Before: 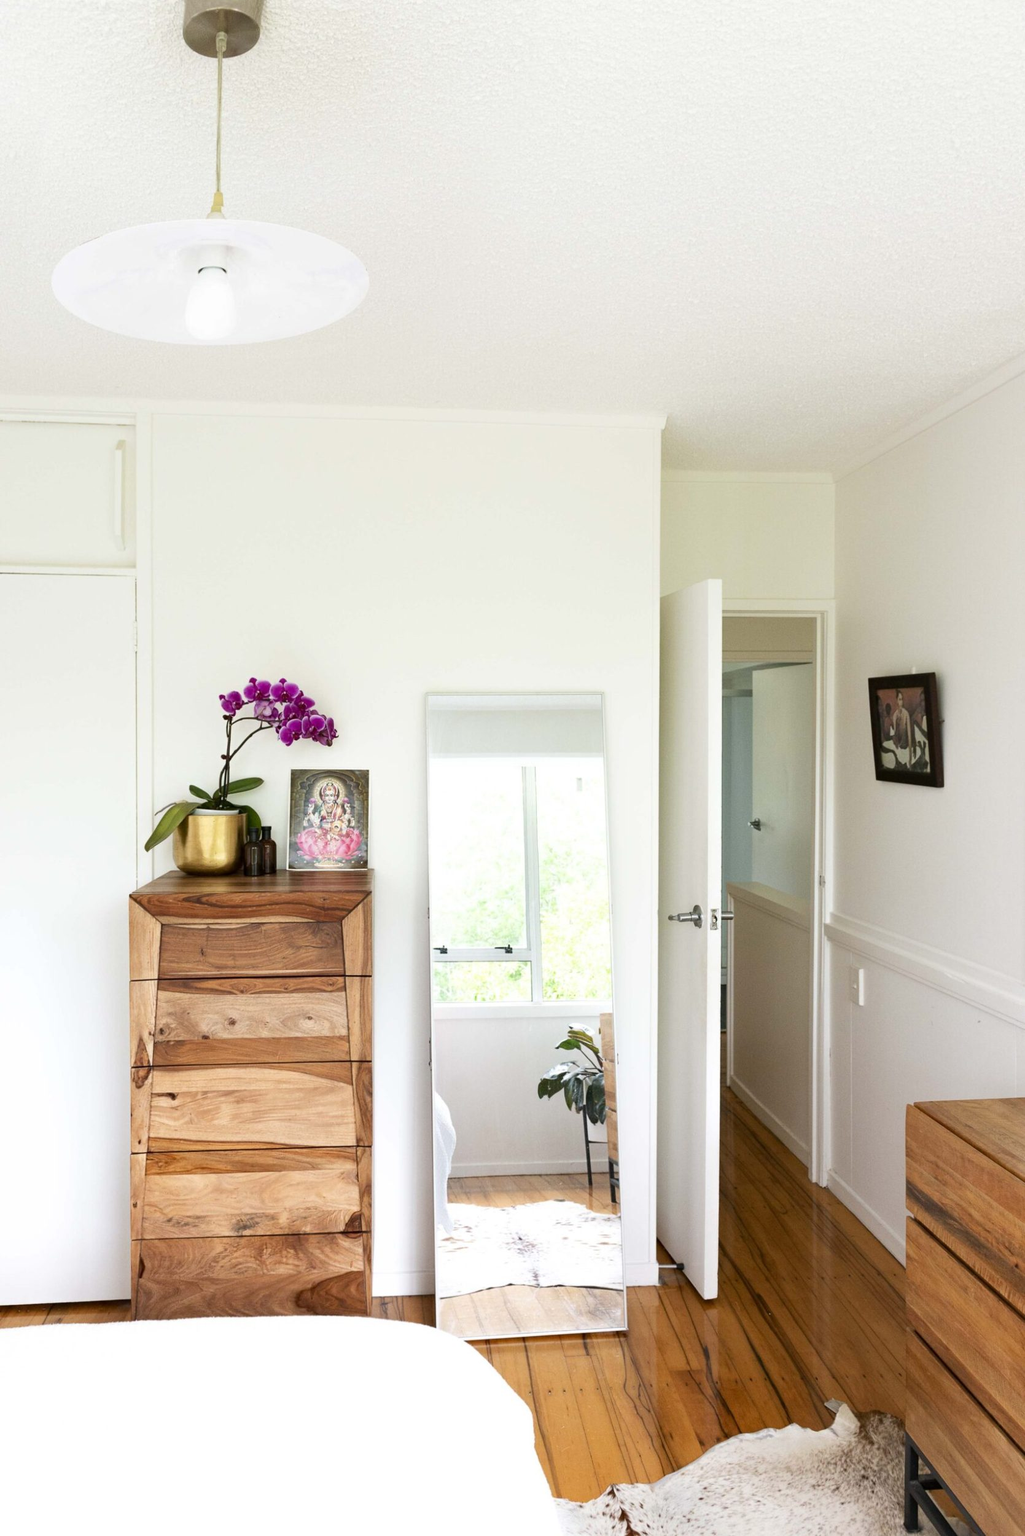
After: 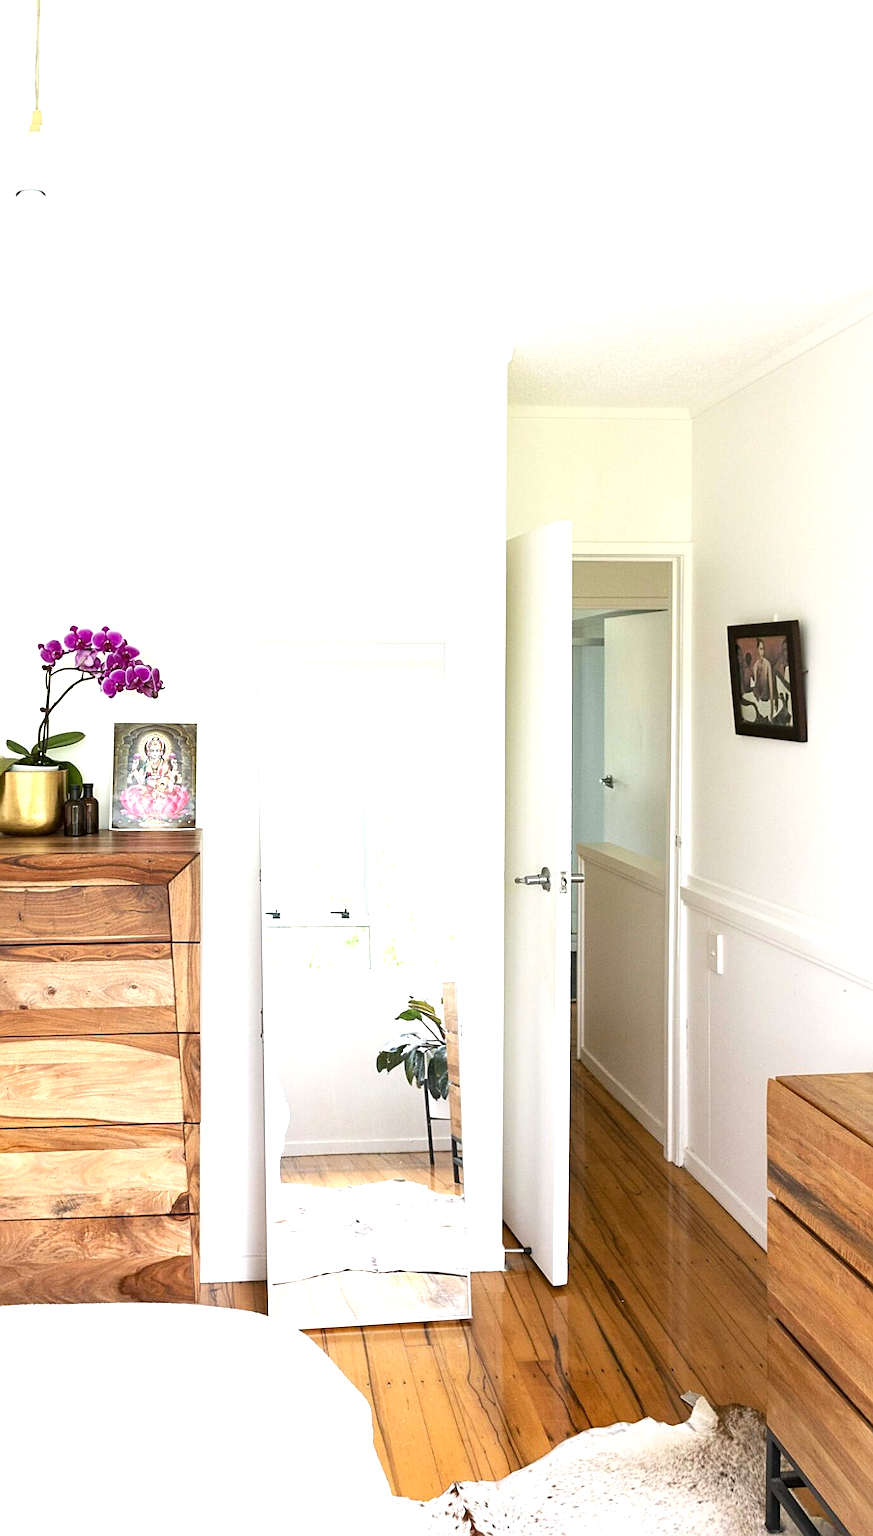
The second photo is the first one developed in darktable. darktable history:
exposure: black level correction 0, exposure 0.7 EV, compensate exposure bias true, compensate highlight preservation false
sharpen: on, module defaults
crop and rotate: left 17.959%, top 5.771%, right 1.742%
